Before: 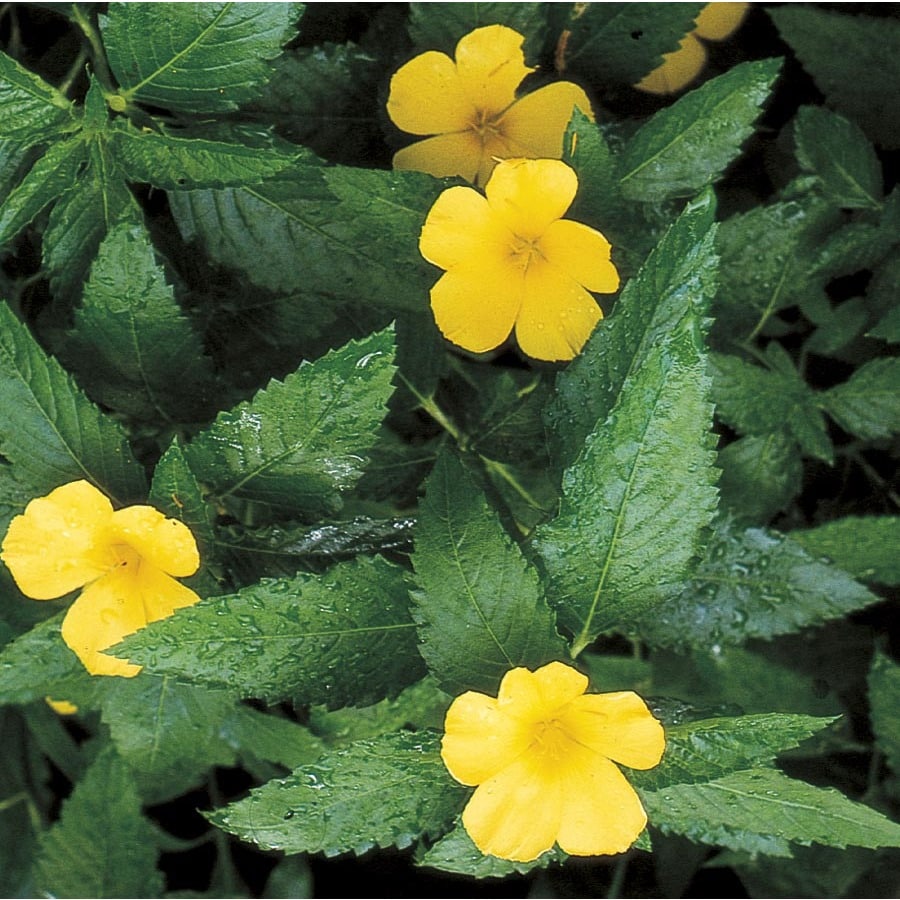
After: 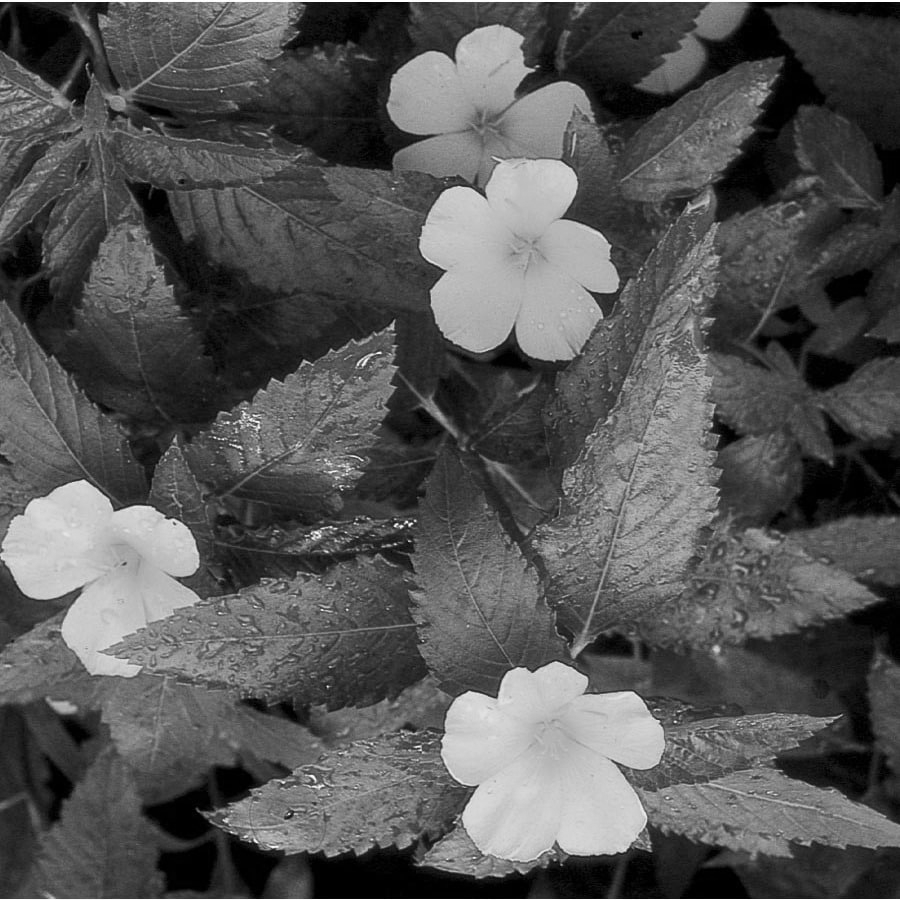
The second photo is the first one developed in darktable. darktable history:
color calibration: output gray [0.31, 0.36, 0.33, 0], illuminant same as pipeline (D50), adaptation none (bypass), x 0.332, y 0.335, temperature 5017.06 K
